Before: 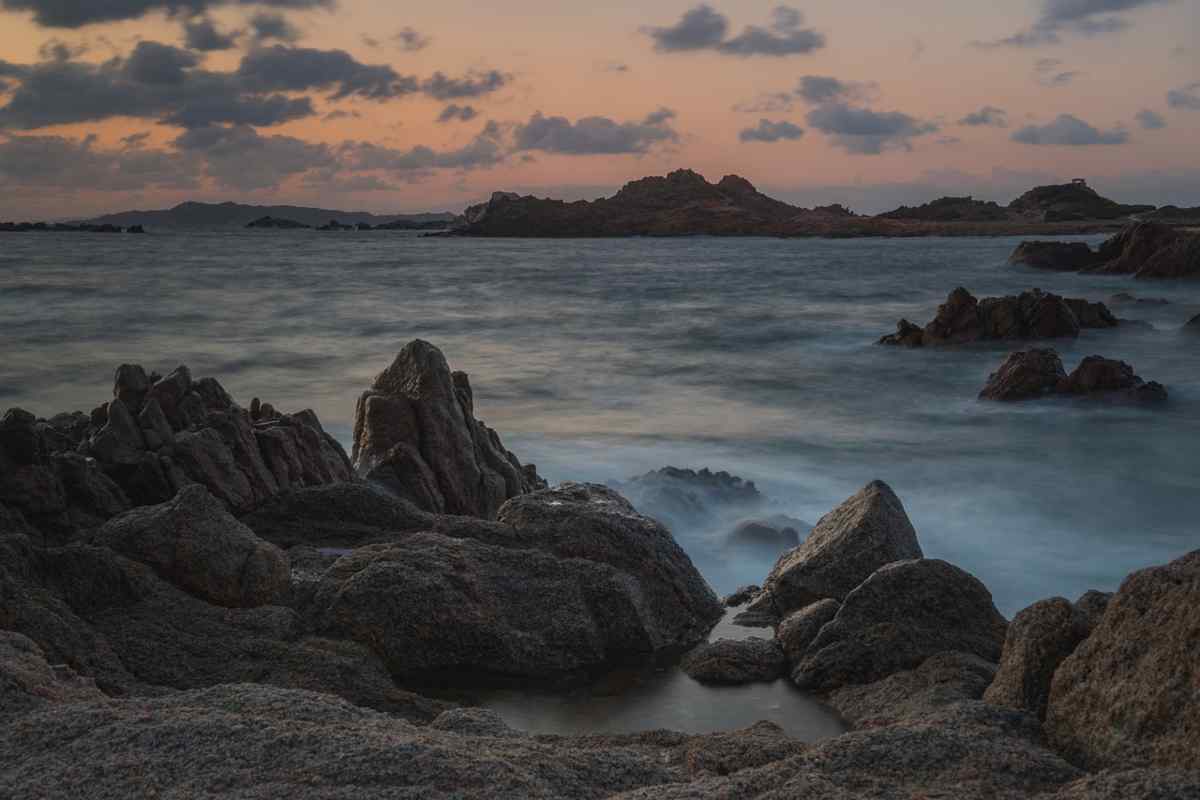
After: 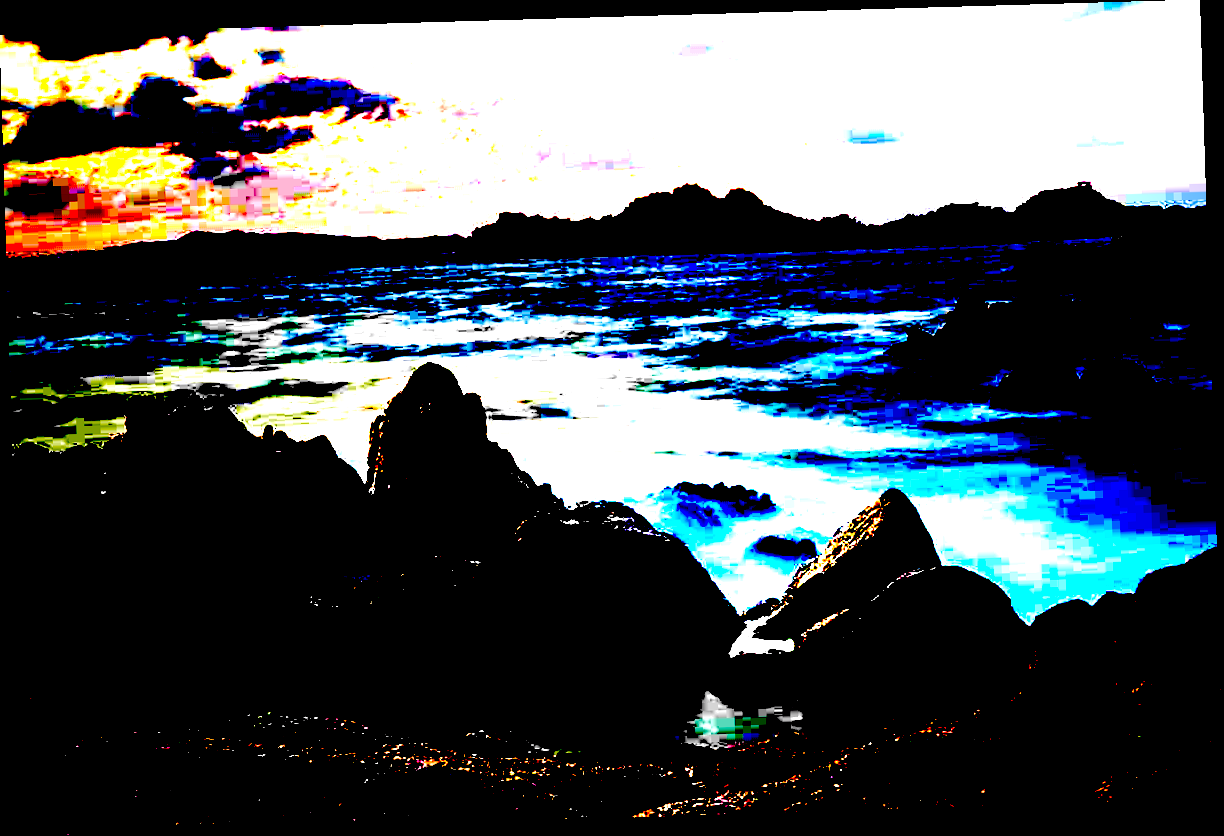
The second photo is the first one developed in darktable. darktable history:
base curve: curves: ch0 [(0, 0) (0.262, 0.32) (0.722, 0.705) (1, 1)]
exposure: black level correction 0.1, exposure 3 EV, compensate highlight preservation false
vignetting: fall-off start 88.53%, fall-off radius 44.2%, saturation 0.376, width/height ratio 1.161
rotate and perspective: rotation -1.77°, lens shift (horizontal) 0.004, automatic cropping off
